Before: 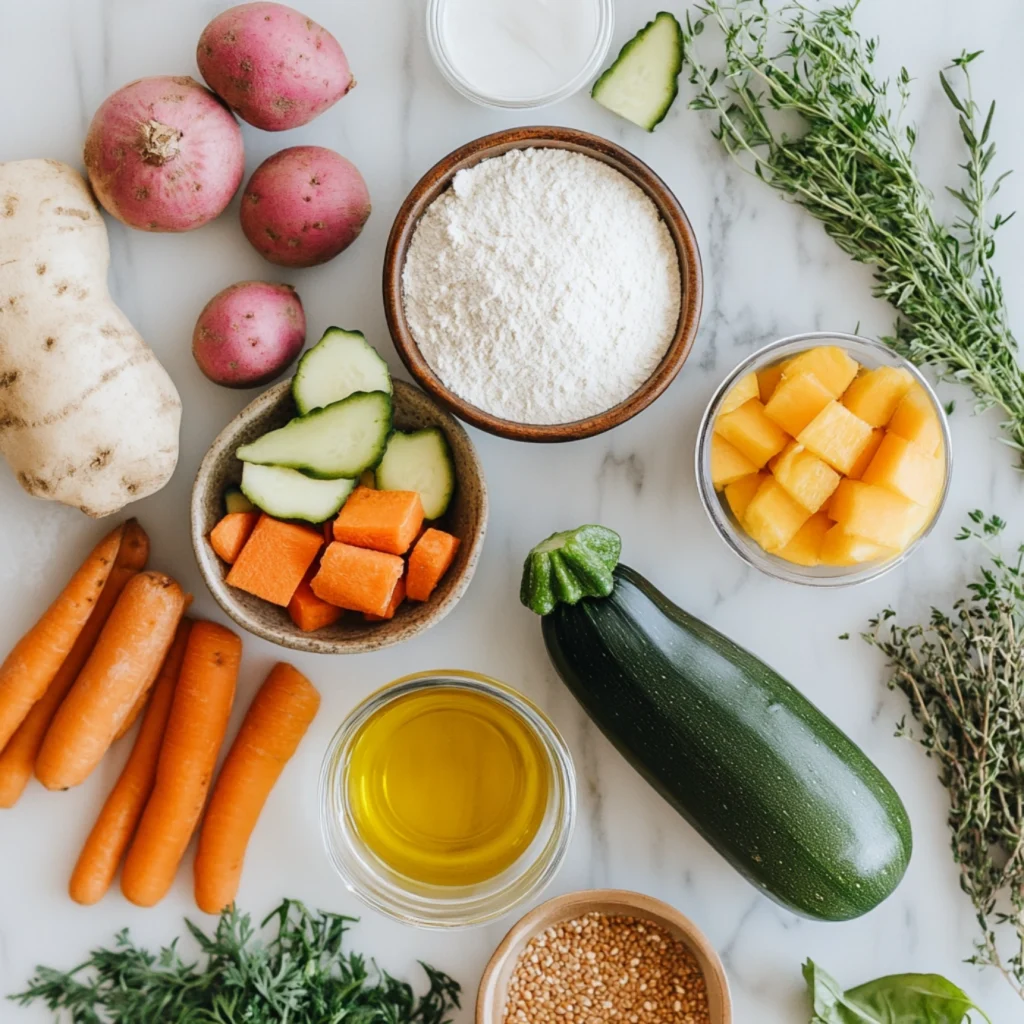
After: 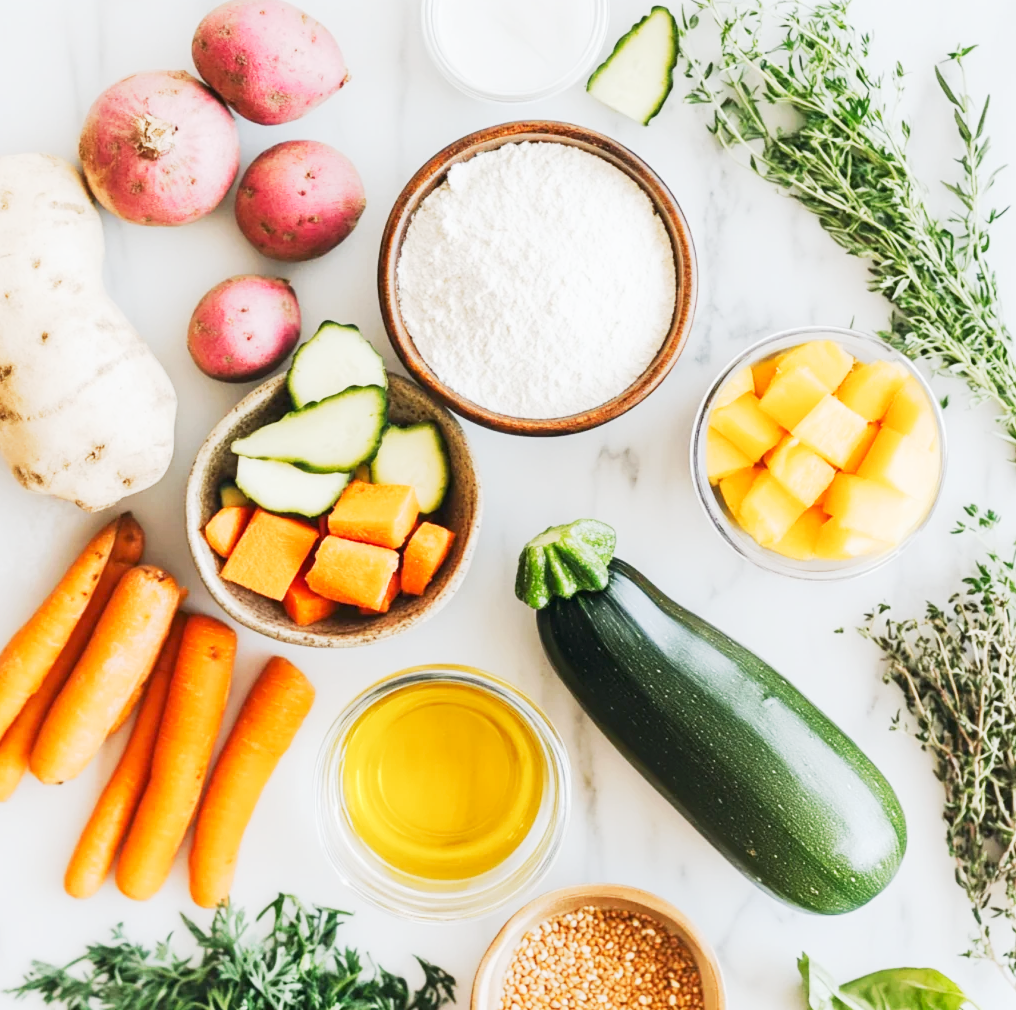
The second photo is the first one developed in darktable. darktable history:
tone curve: curves: ch0 [(0, 0) (0.003, 0.015) (0.011, 0.025) (0.025, 0.056) (0.044, 0.104) (0.069, 0.139) (0.1, 0.181) (0.136, 0.226) (0.177, 0.28) (0.224, 0.346) (0.277, 0.42) (0.335, 0.505) (0.399, 0.594) (0.468, 0.699) (0.543, 0.776) (0.623, 0.848) (0.709, 0.893) (0.801, 0.93) (0.898, 0.97) (1, 1)], preserve colors none
crop: left 0.492%, top 0.637%, right 0.214%, bottom 0.649%
